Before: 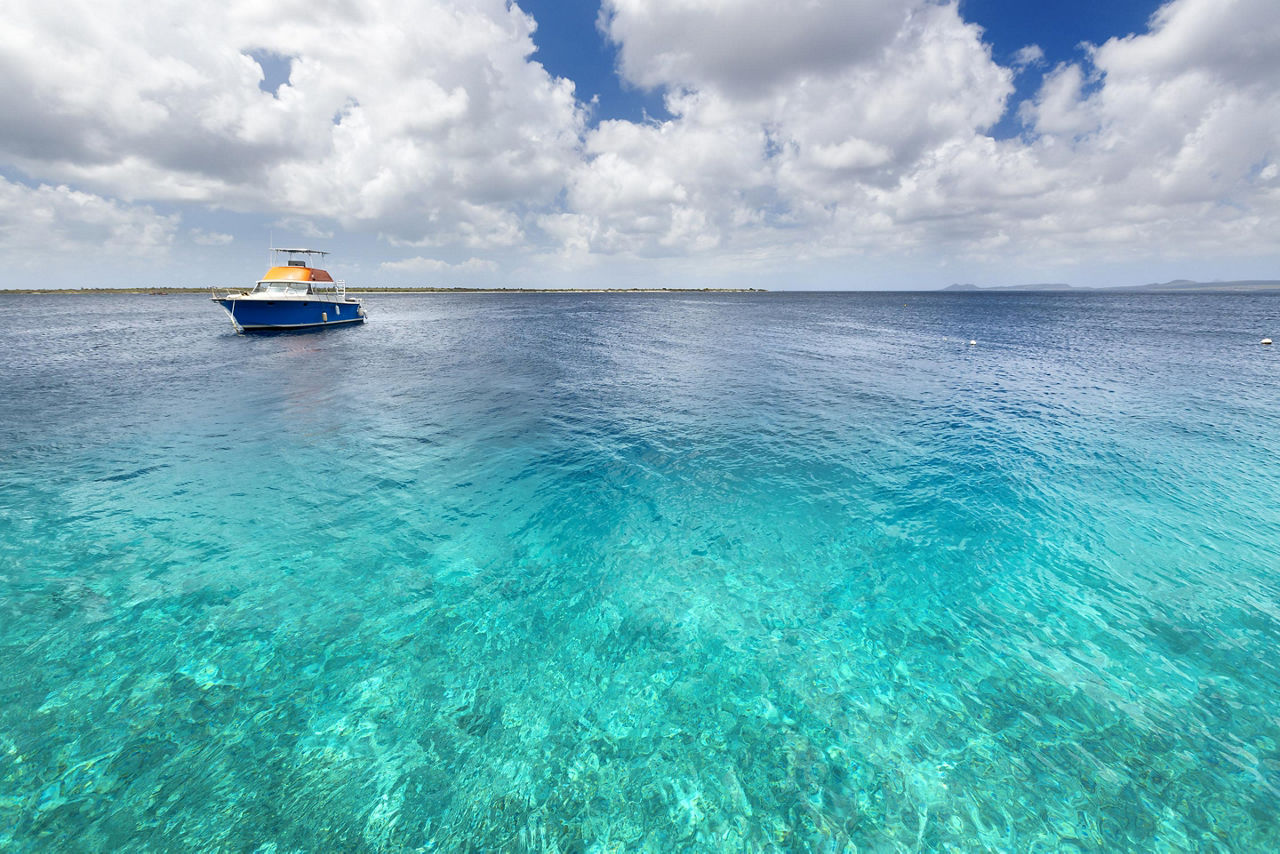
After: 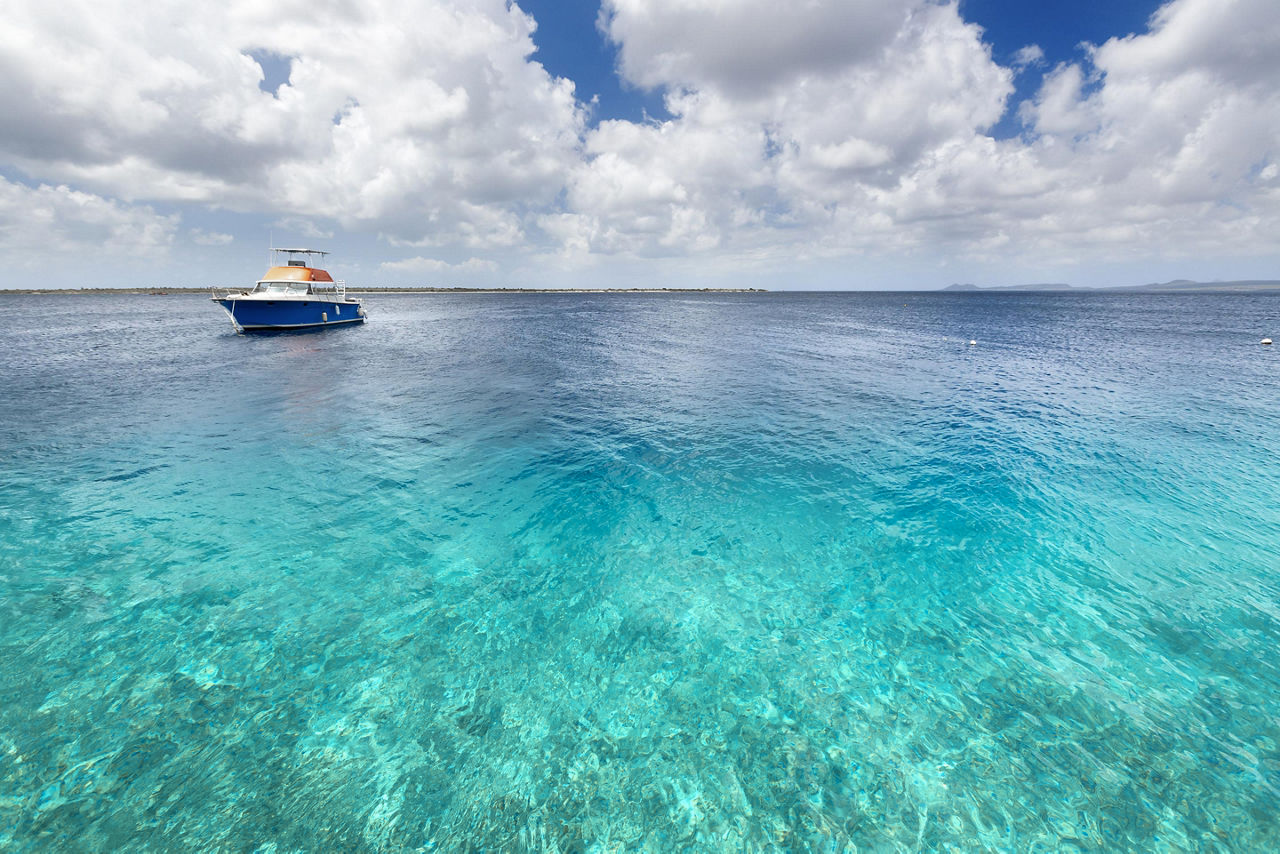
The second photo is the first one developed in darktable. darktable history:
color zones: curves: ch1 [(0, 0.708) (0.088, 0.648) (0.245, 0.187) (0.429, 0.326) (0.571, 0.498) (0.714, 0.5) (0.857, 0.5) (1, 0.708)]
rotate and perspective: automatic cropping off
